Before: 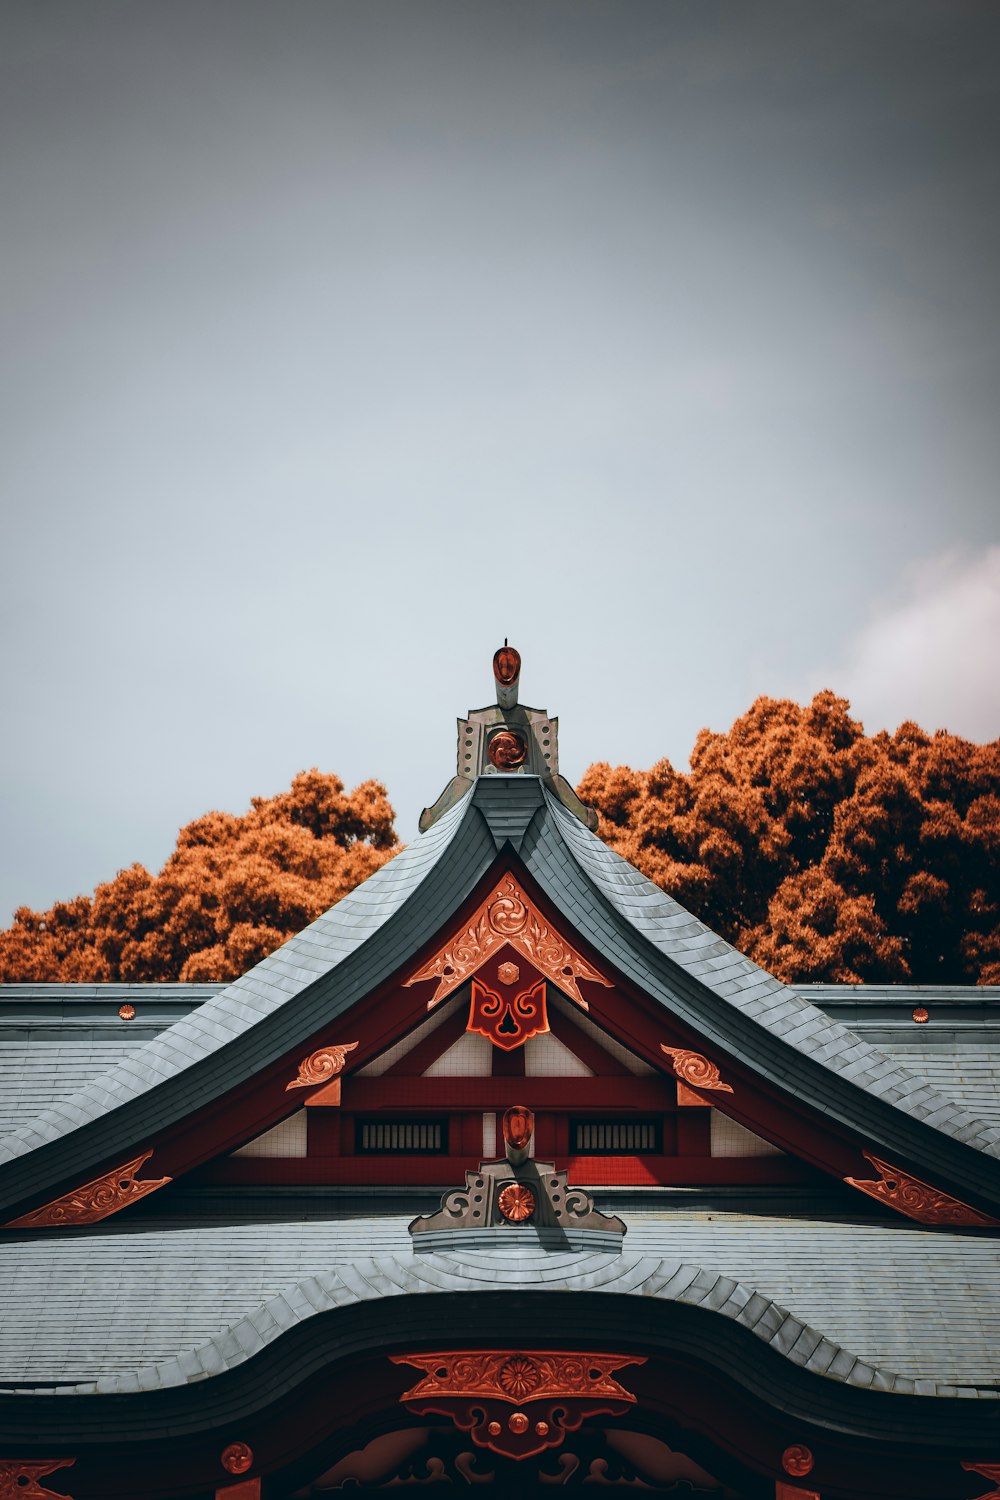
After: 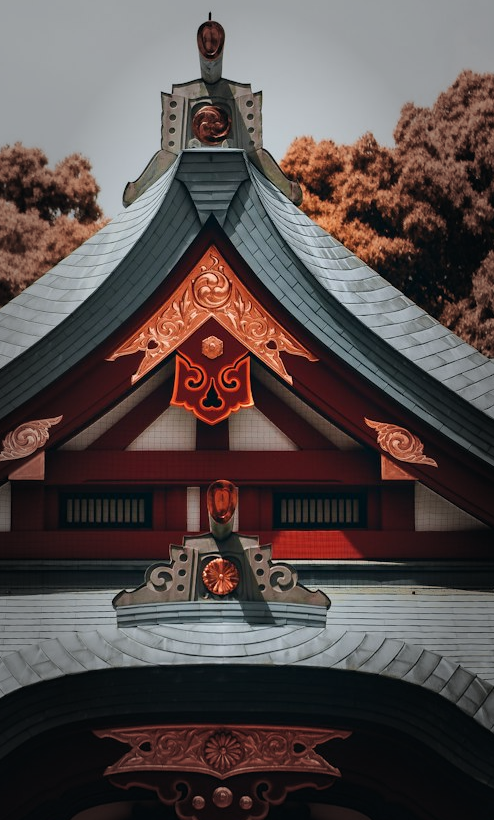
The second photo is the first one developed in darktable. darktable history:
vignetting: fall-off start 48.41%, automatic ratio true, width/height ratio 1.29, unbound false
crop: left 29.672%, top 41.786%, right 20.851%, bottom 3.487%
